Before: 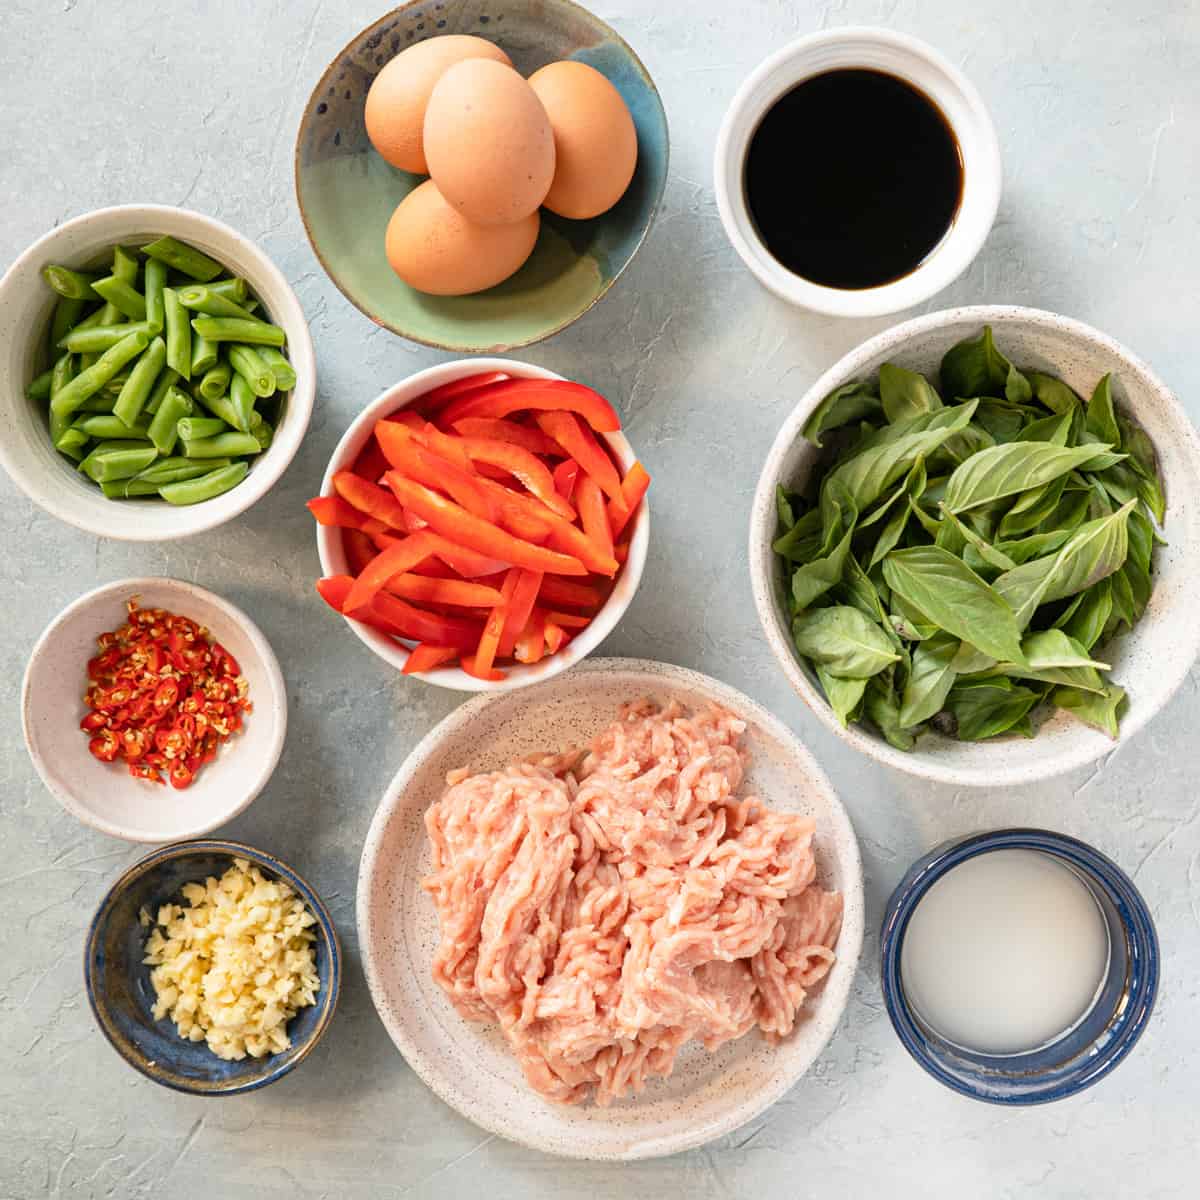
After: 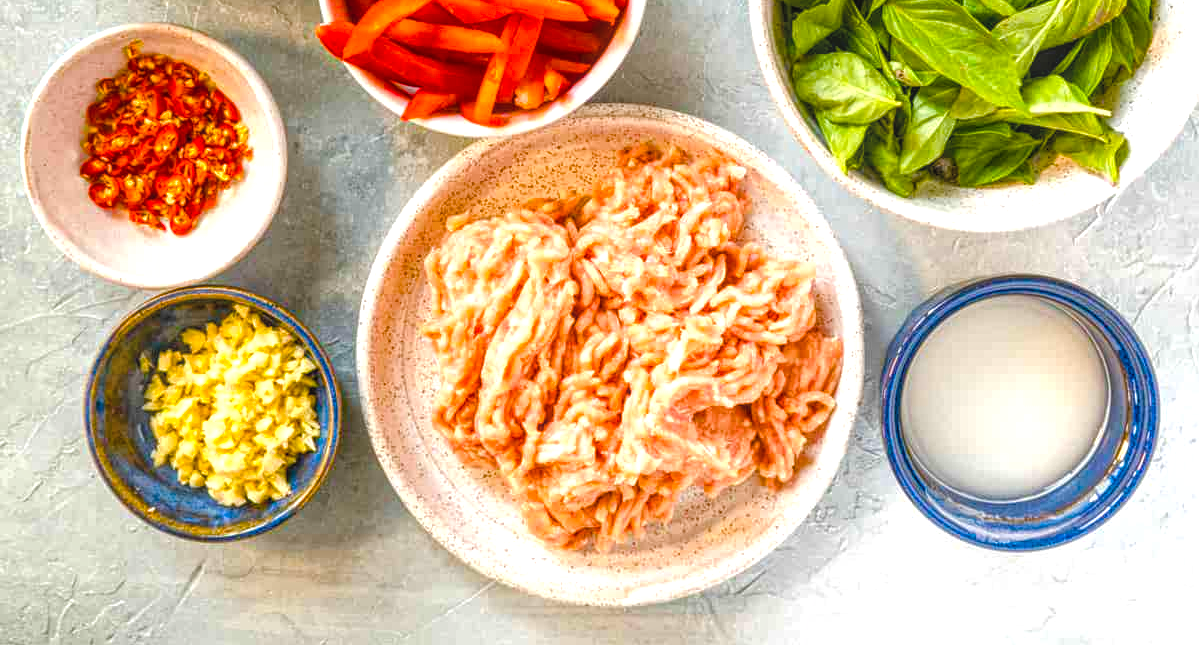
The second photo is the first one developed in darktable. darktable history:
local contrast: highlights 74%, shadows 55%, detail 176%, midtone range 0.207
color balance rgb: linear chroma grading › shadows 10%, linear chroma grading › highlights 10%, linear chroma grading › global chroma 15%, linear chroma grading › mid-tones 15%, perceptual saturation grading › global saturation 40%, perceptual saturation grading › highlights -25%, perceptual saturation grading › mid-tones 35%, perceptual saturation grading › shadows 35%, perceptual brilliance grading › global brilliance 11.29%, global vibrance 11.29%
crop and rotate: top 46.237%
